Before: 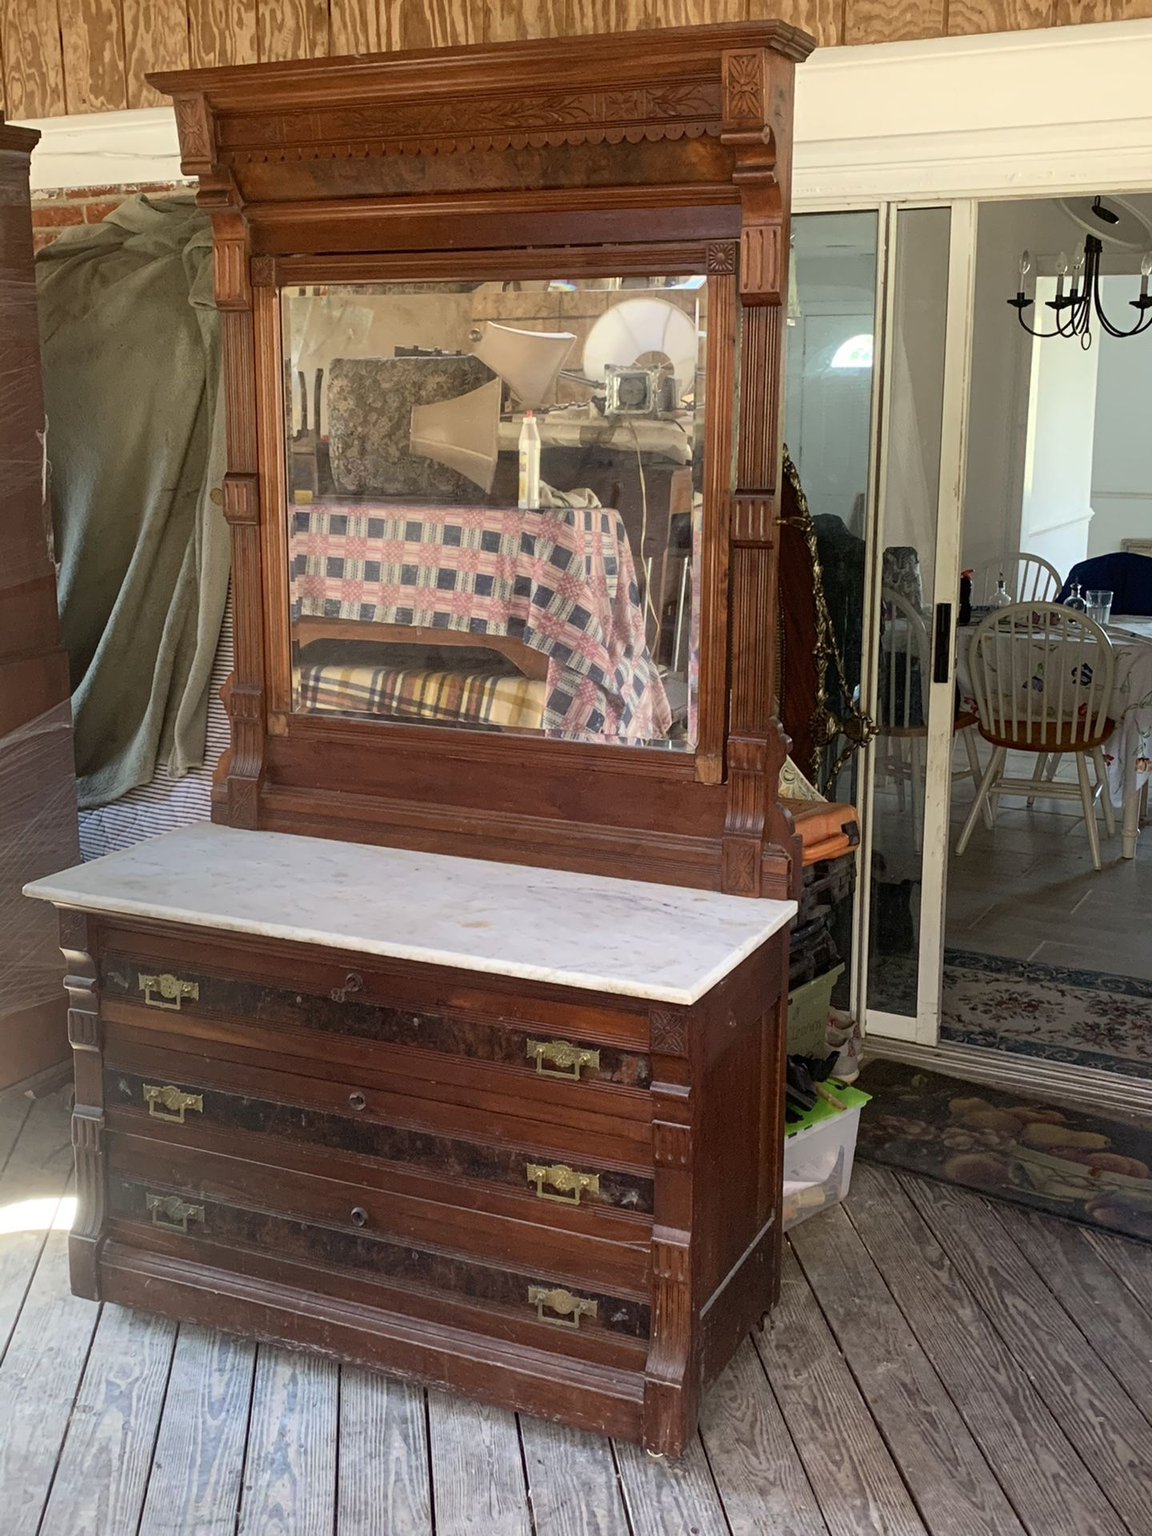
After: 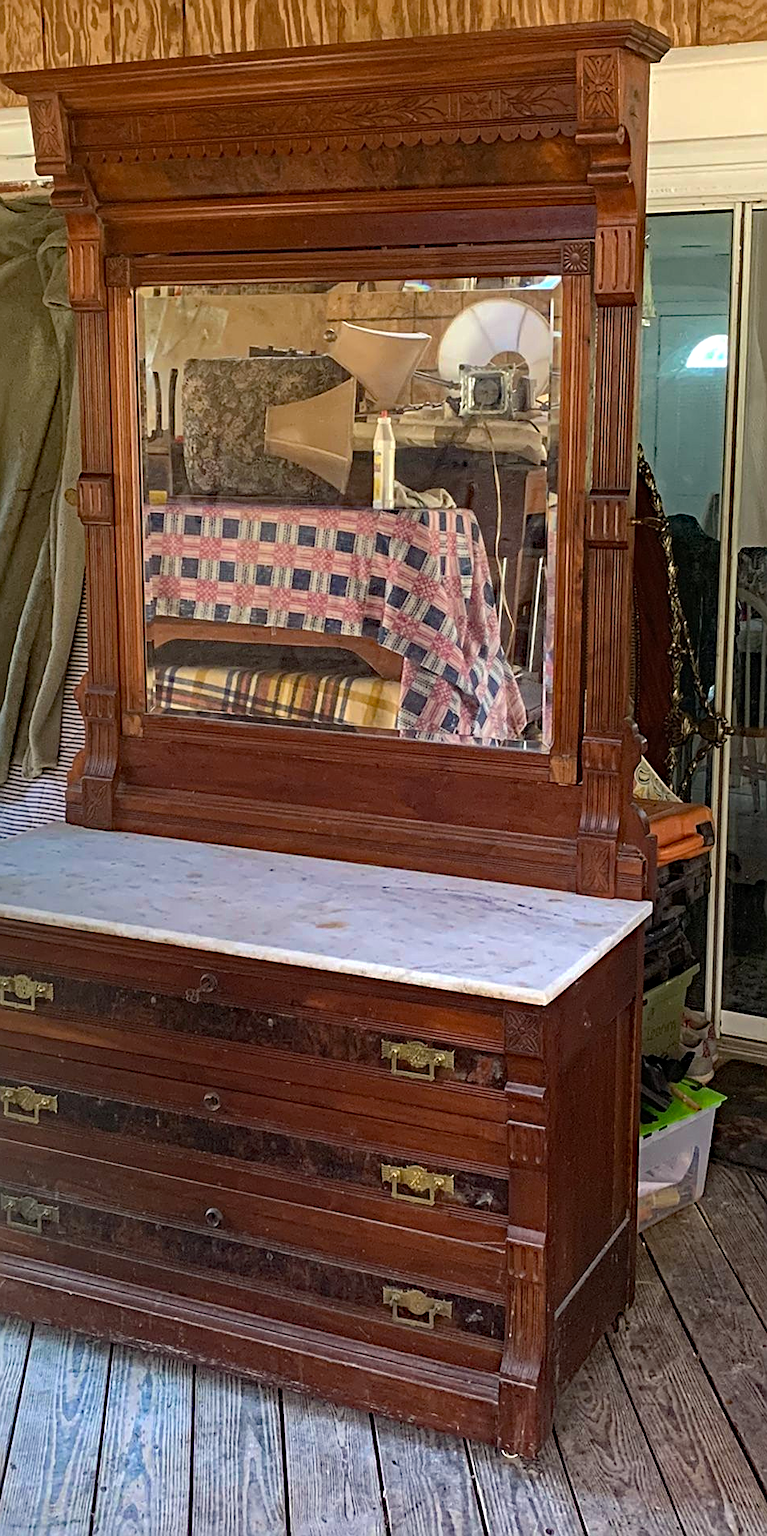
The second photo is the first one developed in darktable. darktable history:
sharpen: on, module defaults
color zones: curves: ch0 [(0.068, 0.464) (0.25, 0.5) (0.48, 0.508) (0.75, 0.536) (0.886, 0.476) (0.967, 0.456)]; ch1 [(0.066, 0.456) (0.25, 0.5) (0.616, 0.508) (0.746, 0.56) (0.934, 0.444)]
haze removal: strength 0.5, distance 0.43, compatibility mode true, adaptive false
crop and rotate: left 12.648%, right 20.685%
